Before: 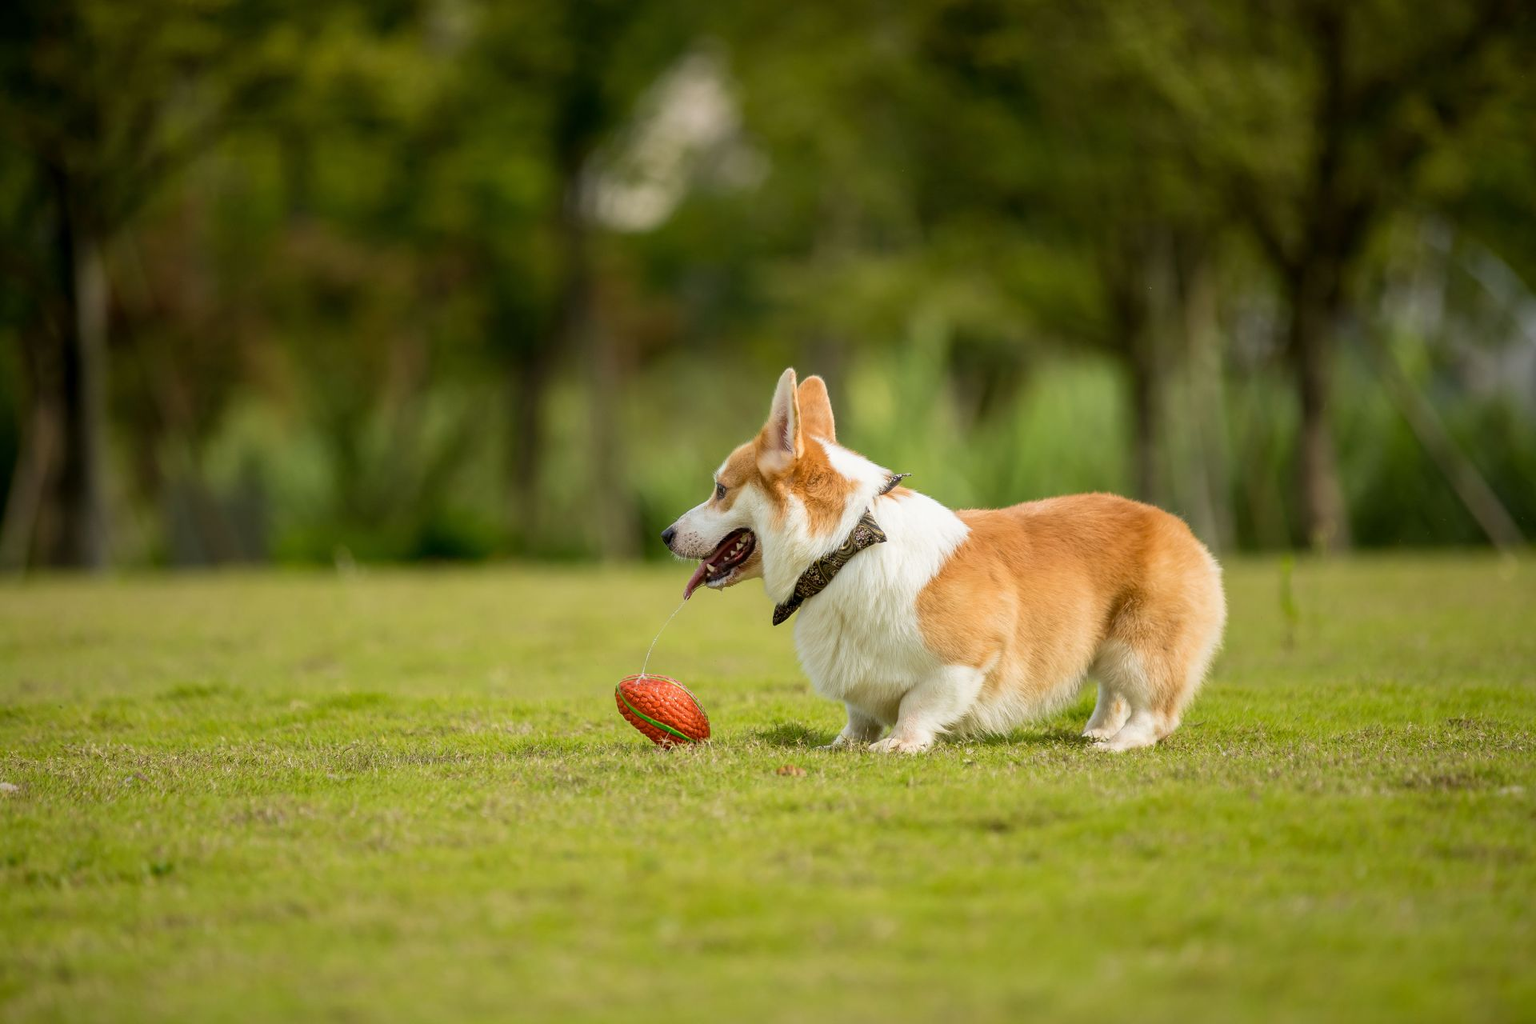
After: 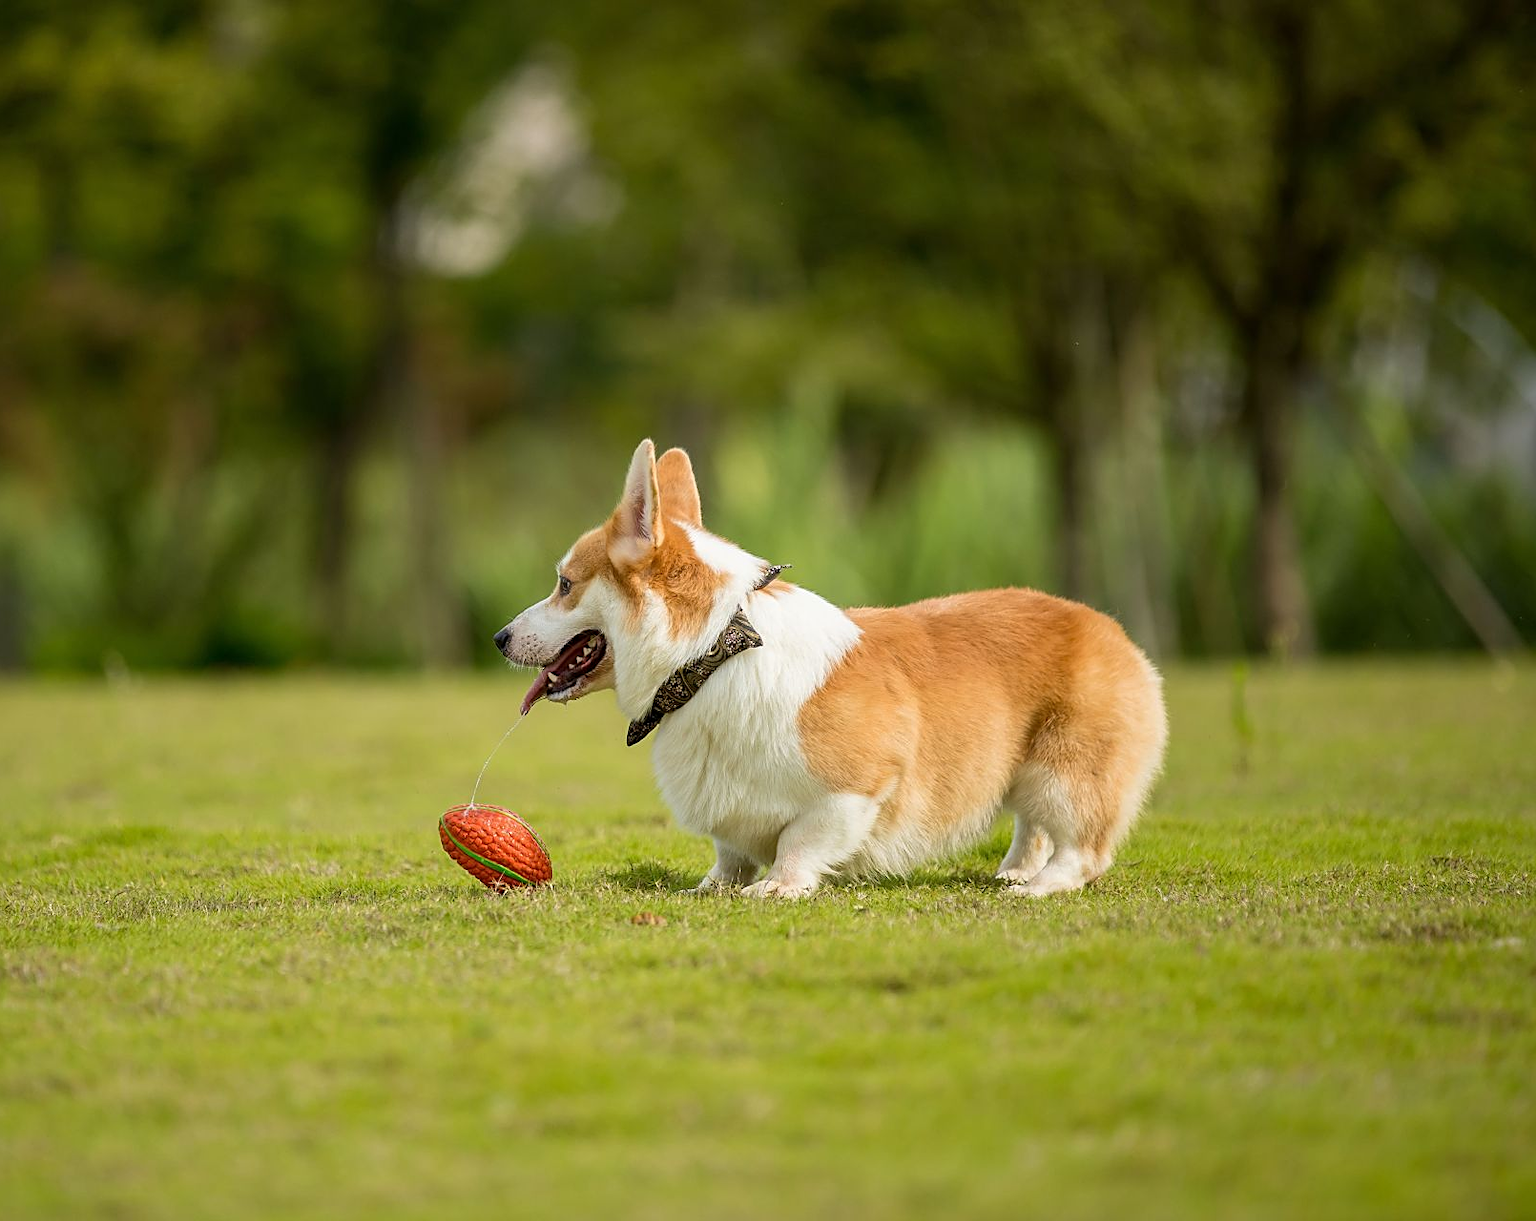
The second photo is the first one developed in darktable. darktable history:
sharpen: on, module defaults
crop: left 16.145%
